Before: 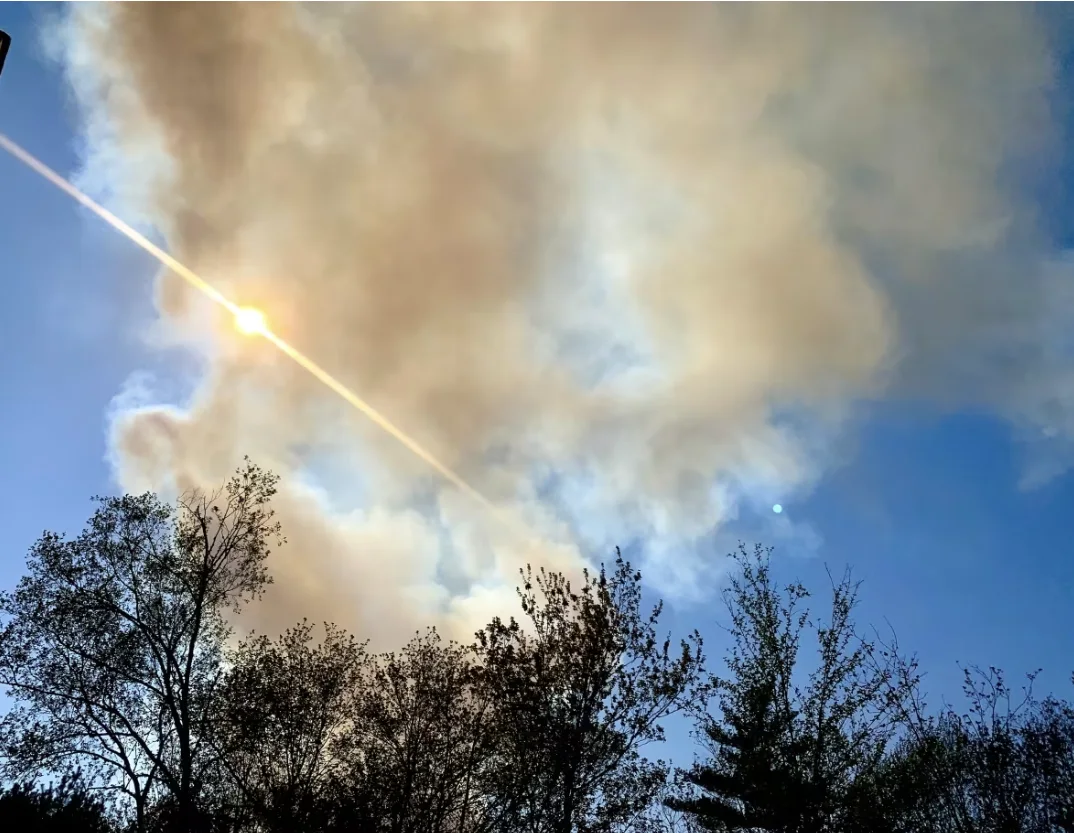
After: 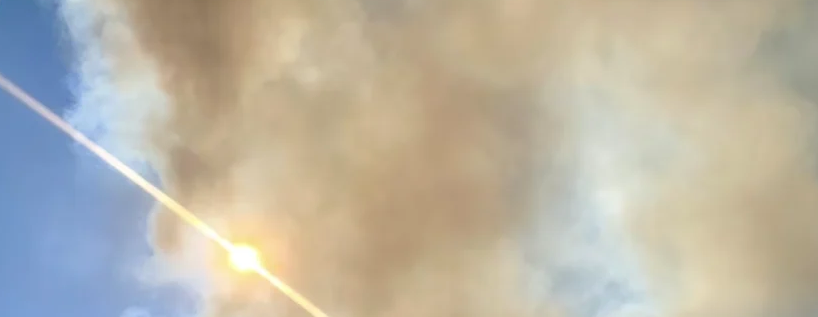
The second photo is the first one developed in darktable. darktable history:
crop: left 0.579%, top 7.627%, right 23.167%, bottom 54.275%
tone equalizer: on, module defaults
